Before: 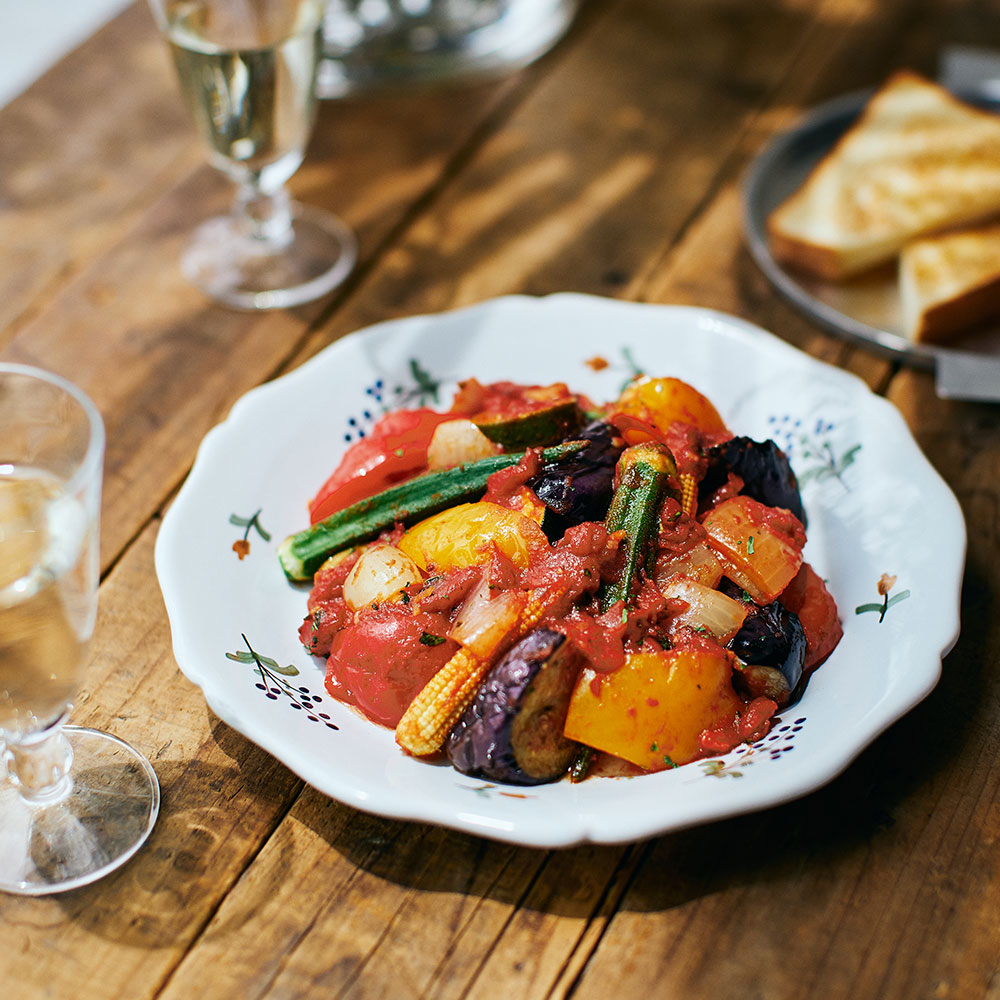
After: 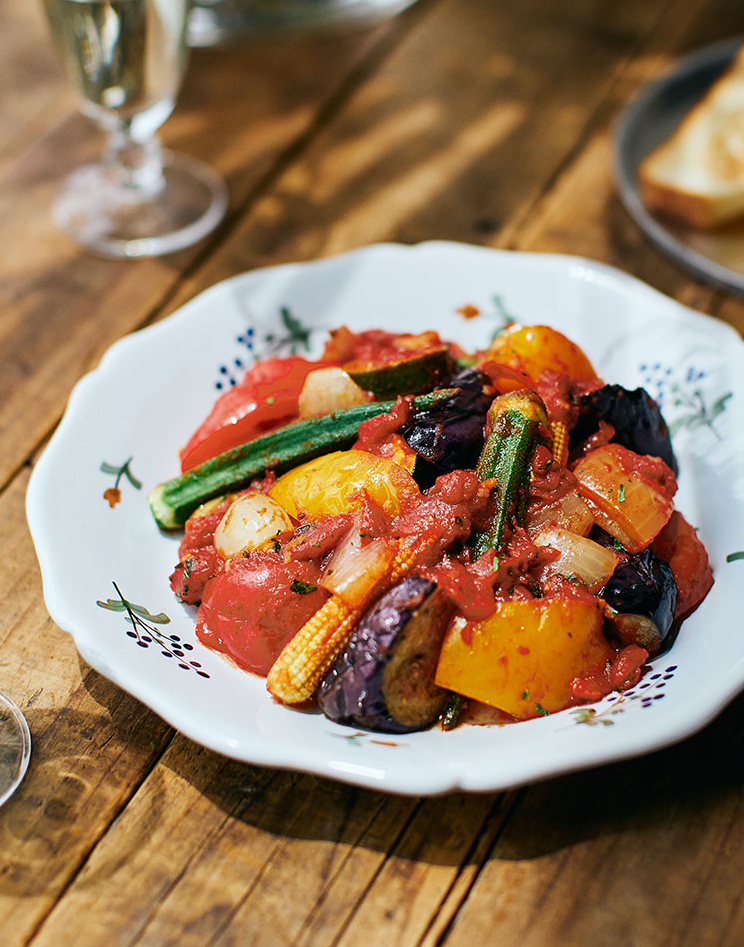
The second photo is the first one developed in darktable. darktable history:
crop and rotate: left 12.95%, top 5.236%, right 12.564%
